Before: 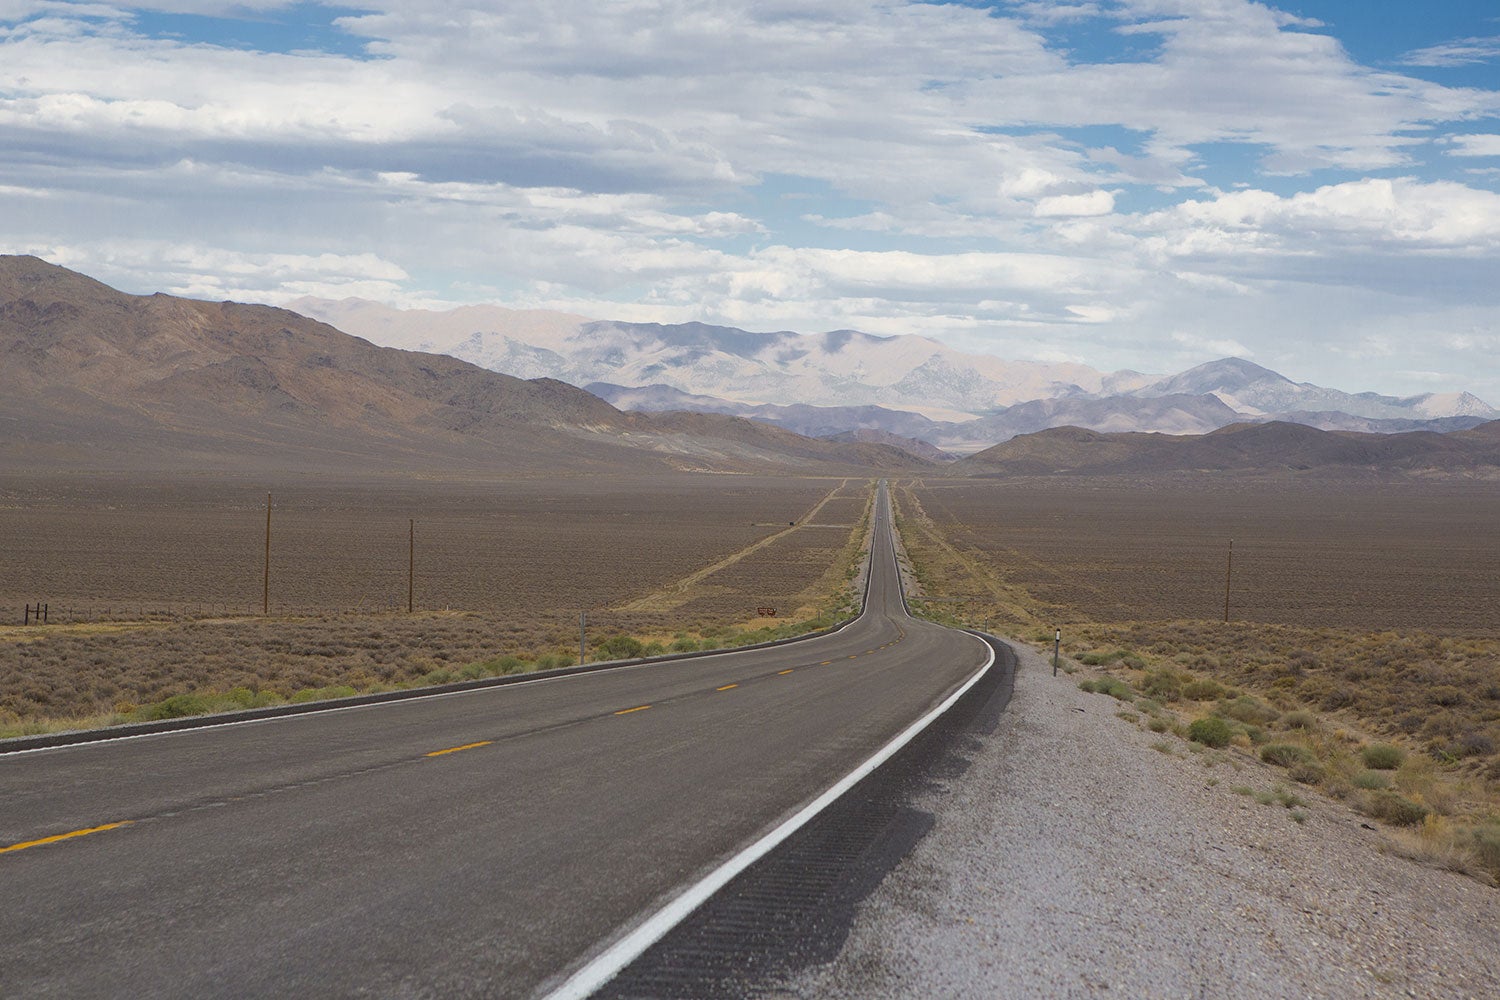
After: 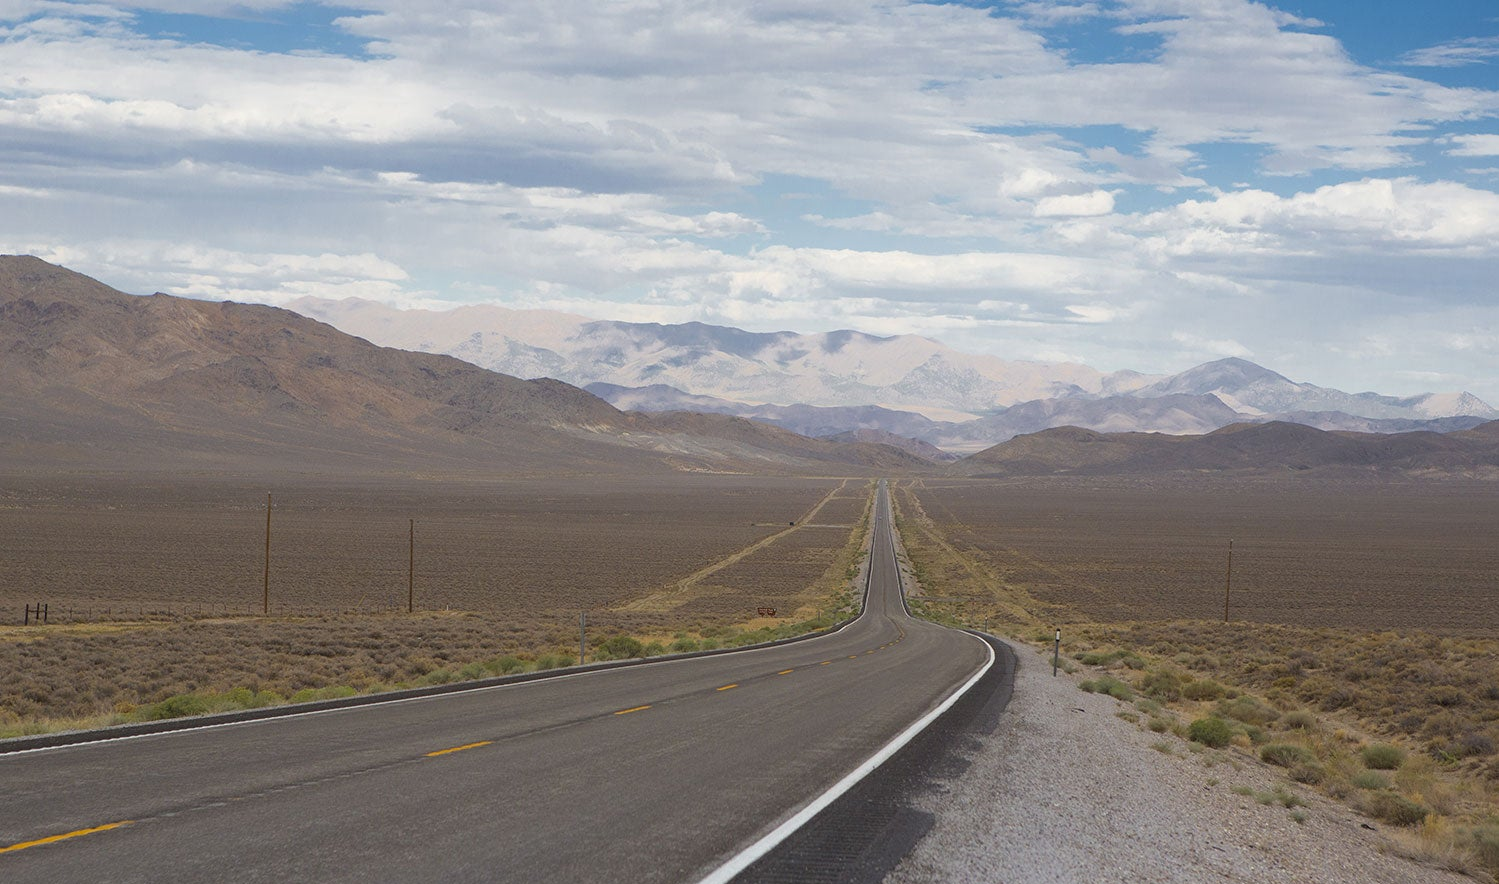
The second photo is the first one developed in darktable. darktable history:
crop and rotate: top 0%, bottom 11.584%
